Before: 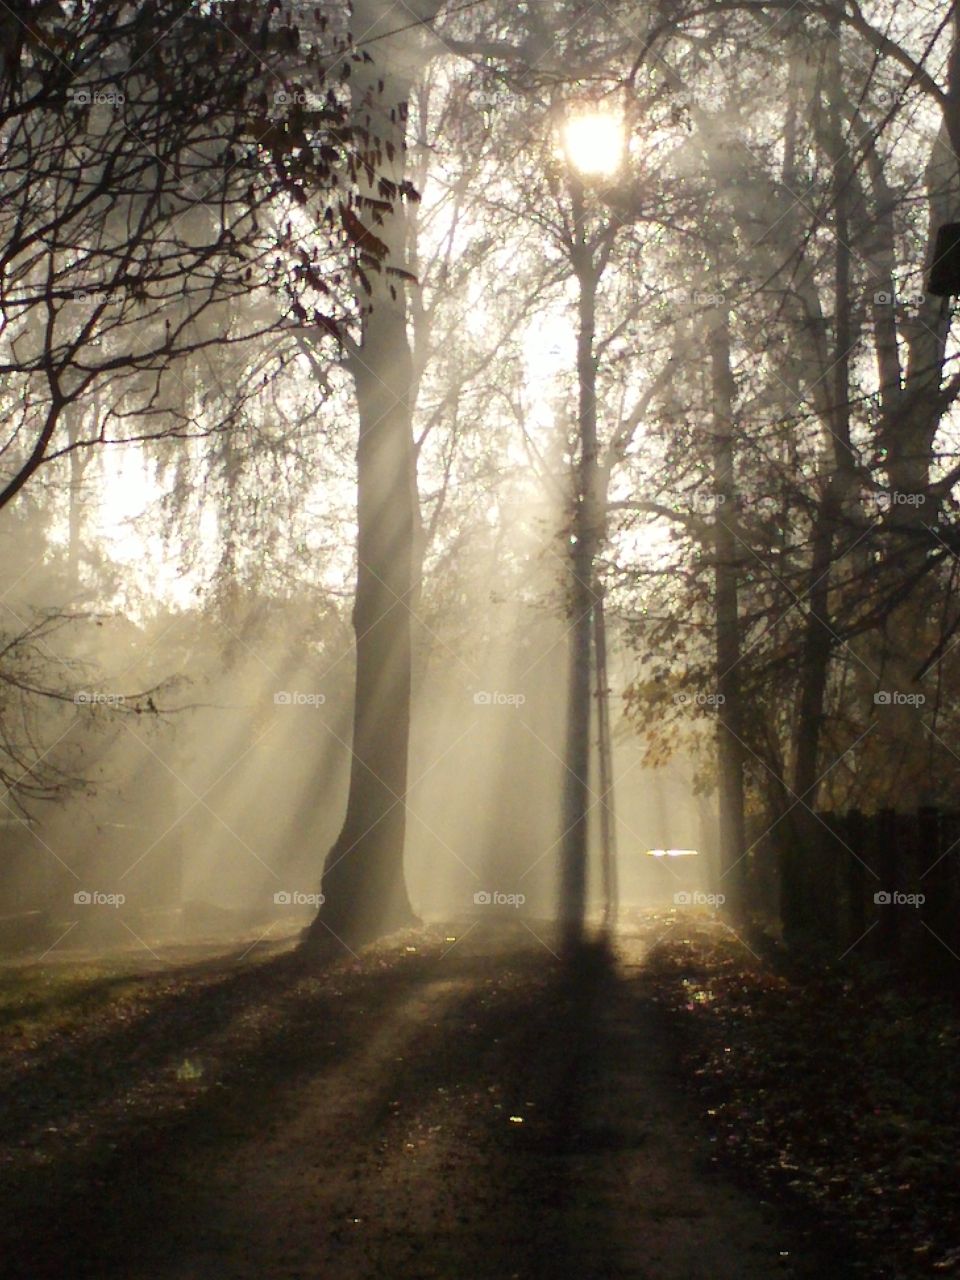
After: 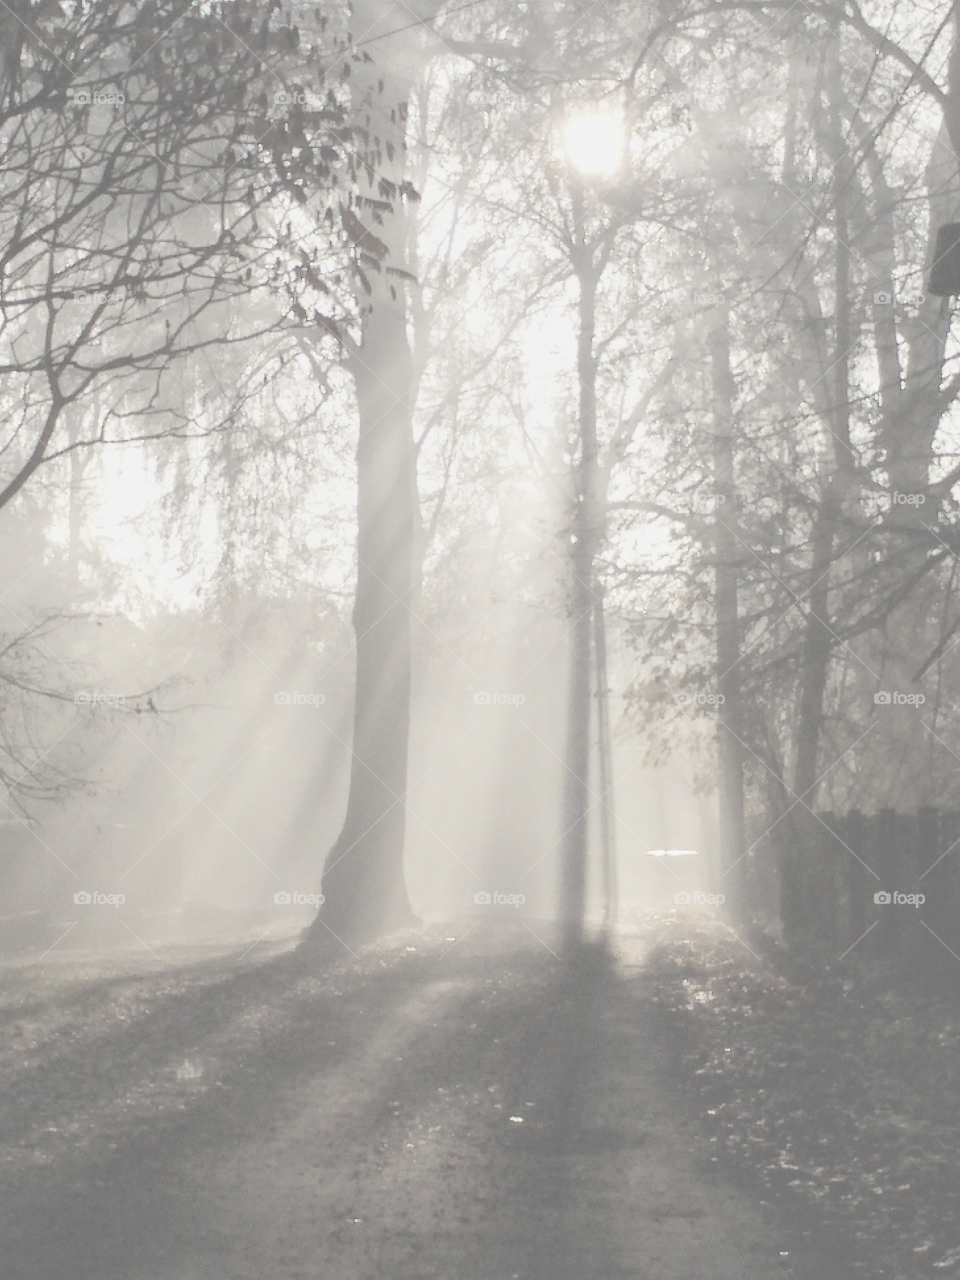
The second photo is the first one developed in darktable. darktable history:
local contrast: on, module defaults
contrast brightness saturation: contrast -0.328, brightness 0.763, saturation -0.78
